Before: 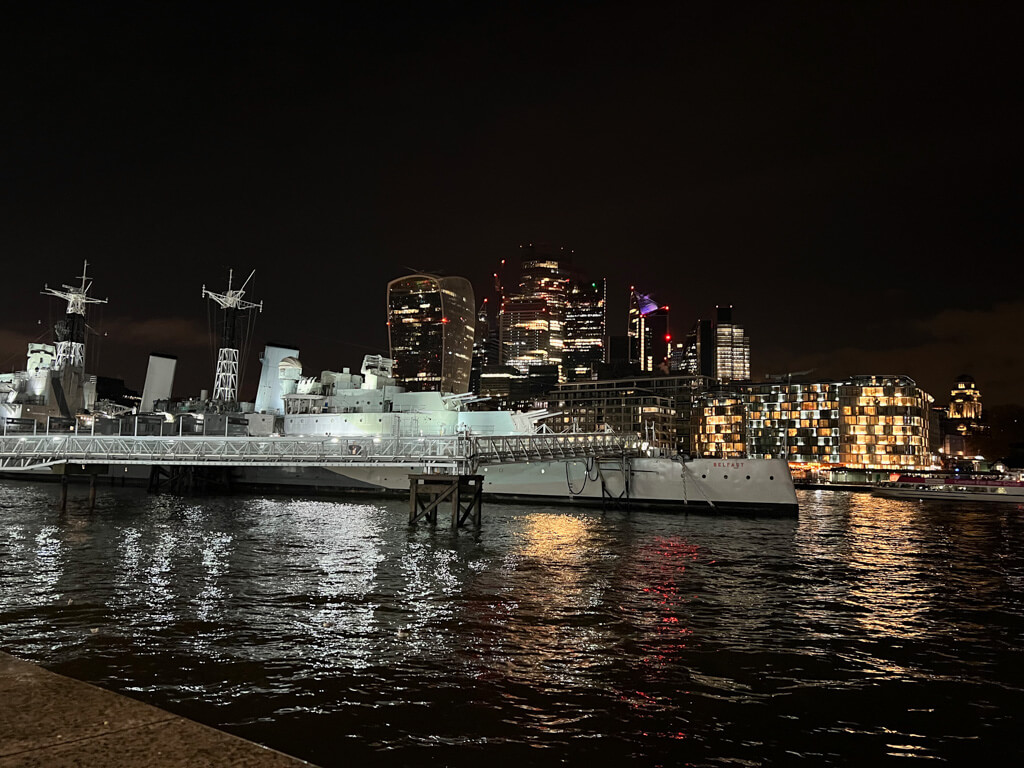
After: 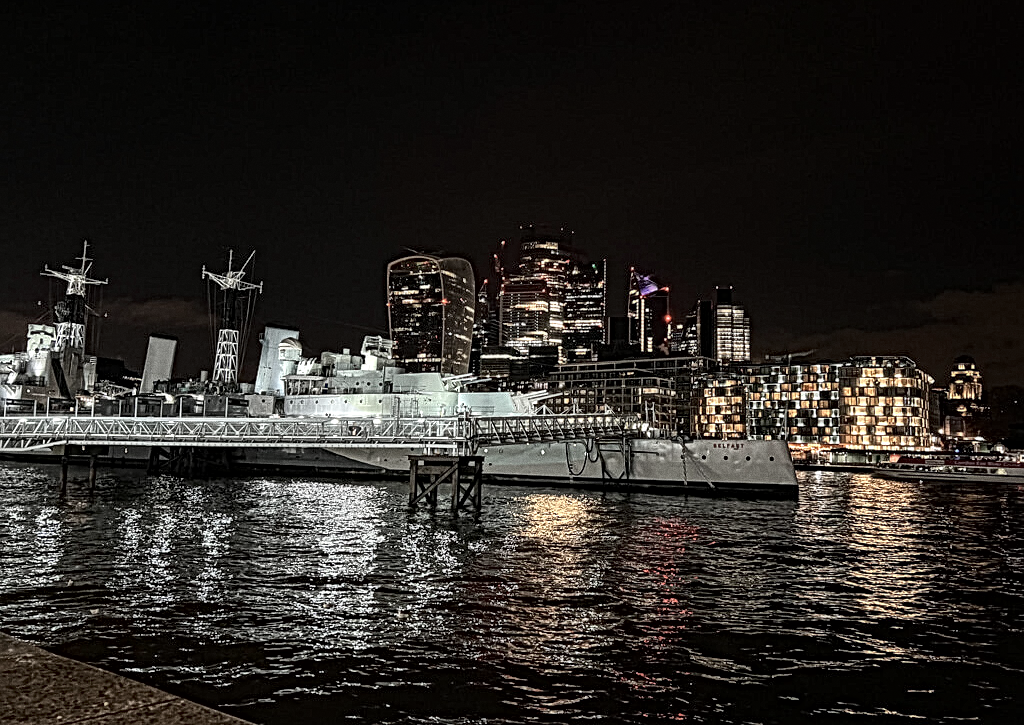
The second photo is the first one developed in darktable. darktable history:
local contrast: mode bilateral grid, contrast 20, coarseness 3, detail 300%, midtone range 0.2
grain: coarseness 0.09 ISO
crop and rotate: top 2.479%, bottom 3.018%
contrast brightness saturation: contrast 0.1, saturation -0.36
